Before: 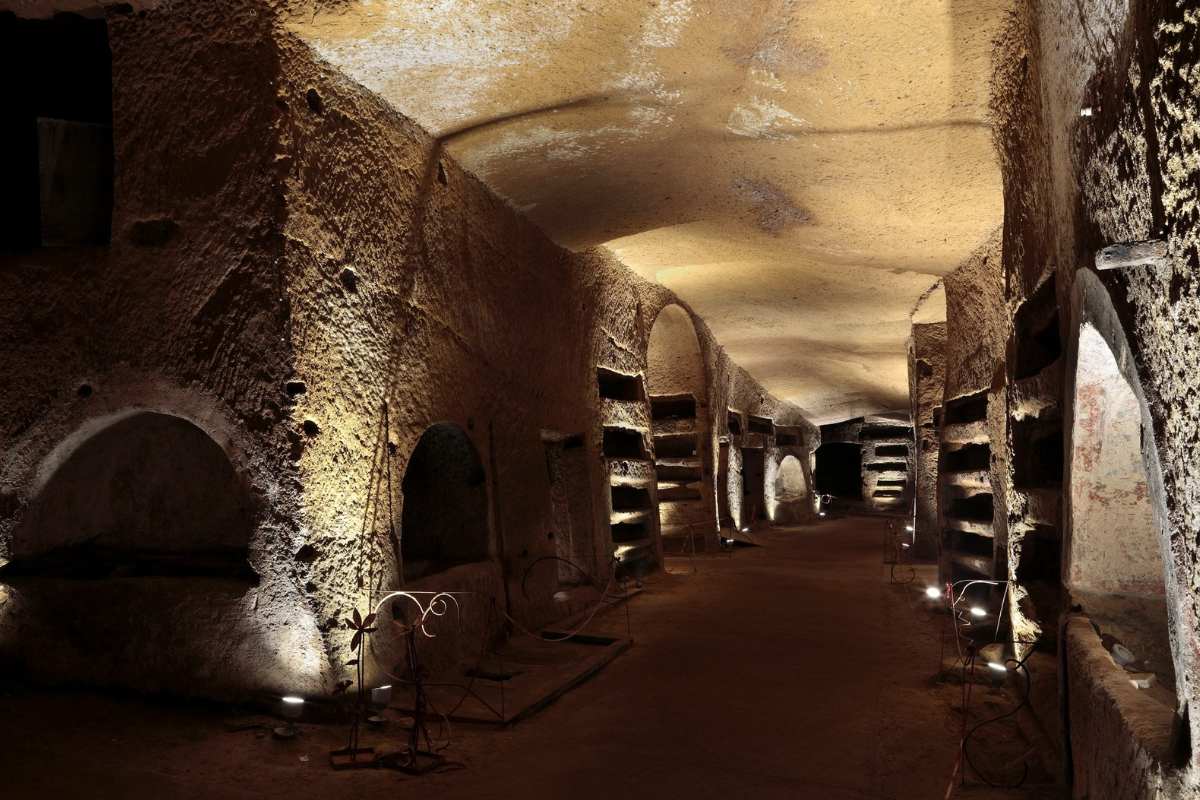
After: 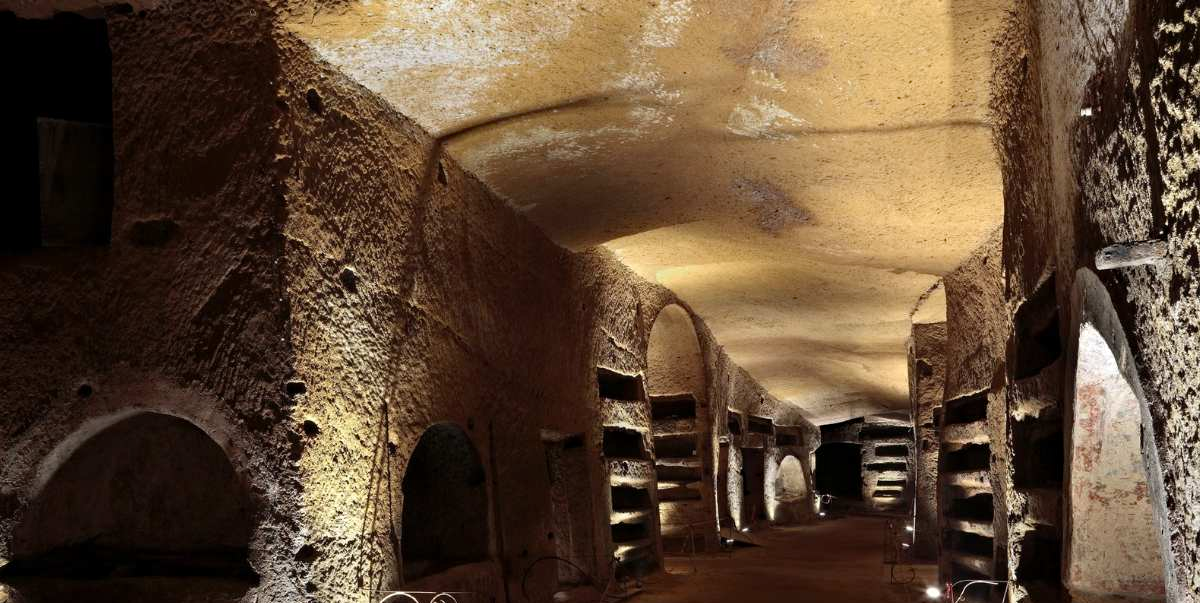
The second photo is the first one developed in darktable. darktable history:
crop: bottom 24.572%
haze removal: compatibility mode true, adaptive false
tone equalizer: on, module defaults
